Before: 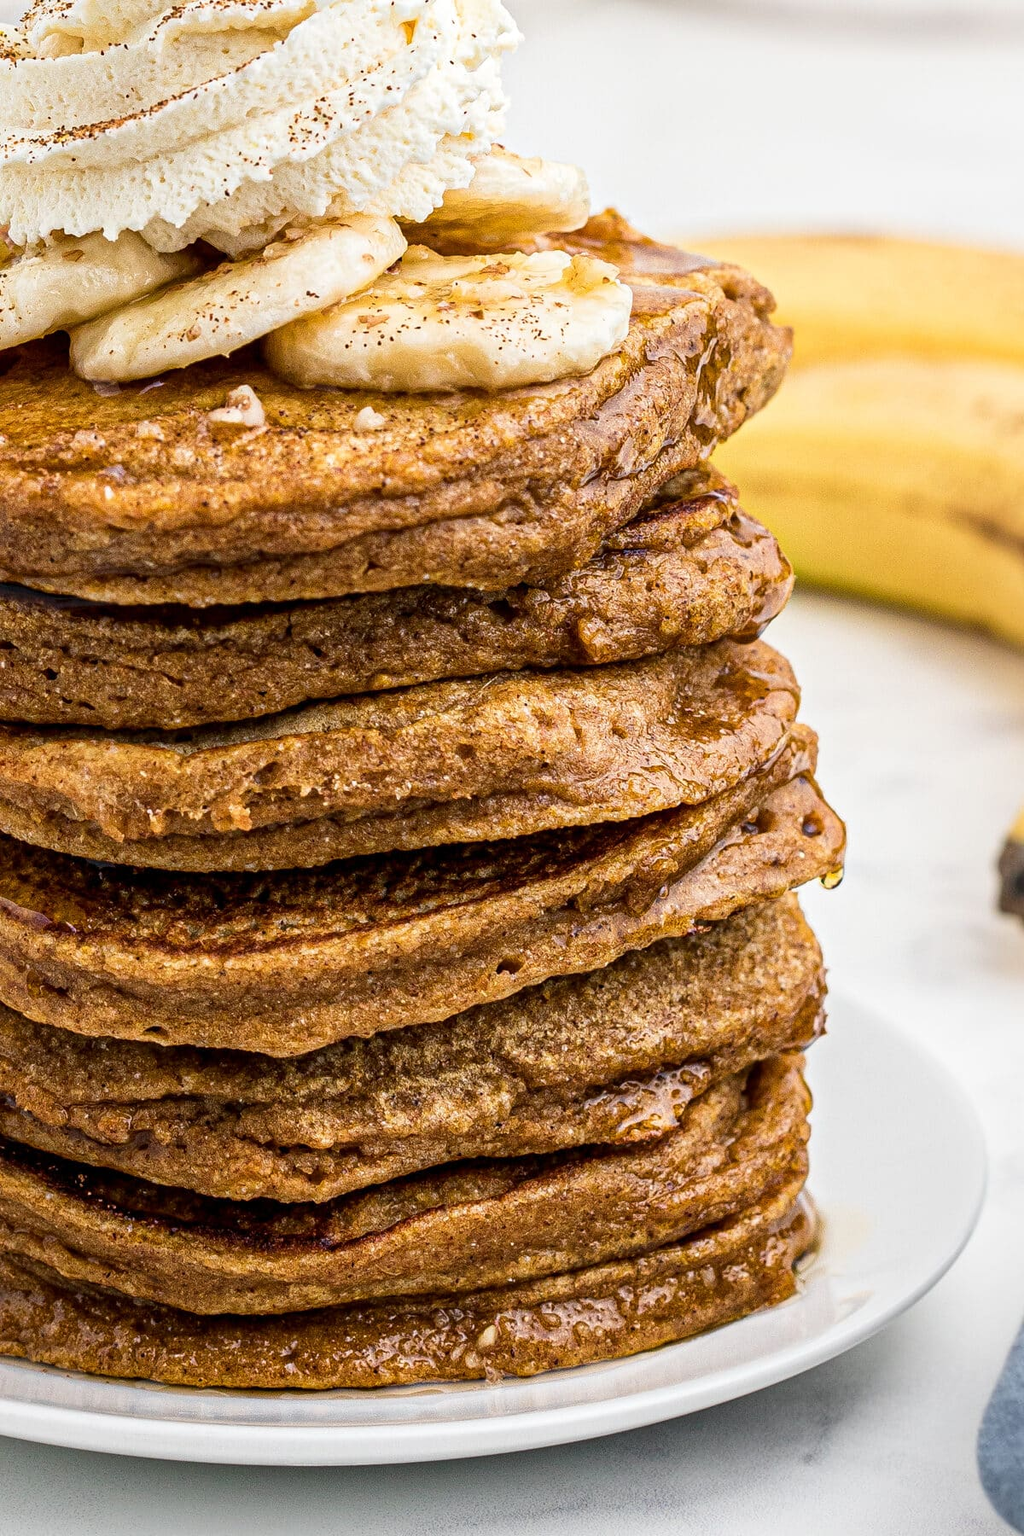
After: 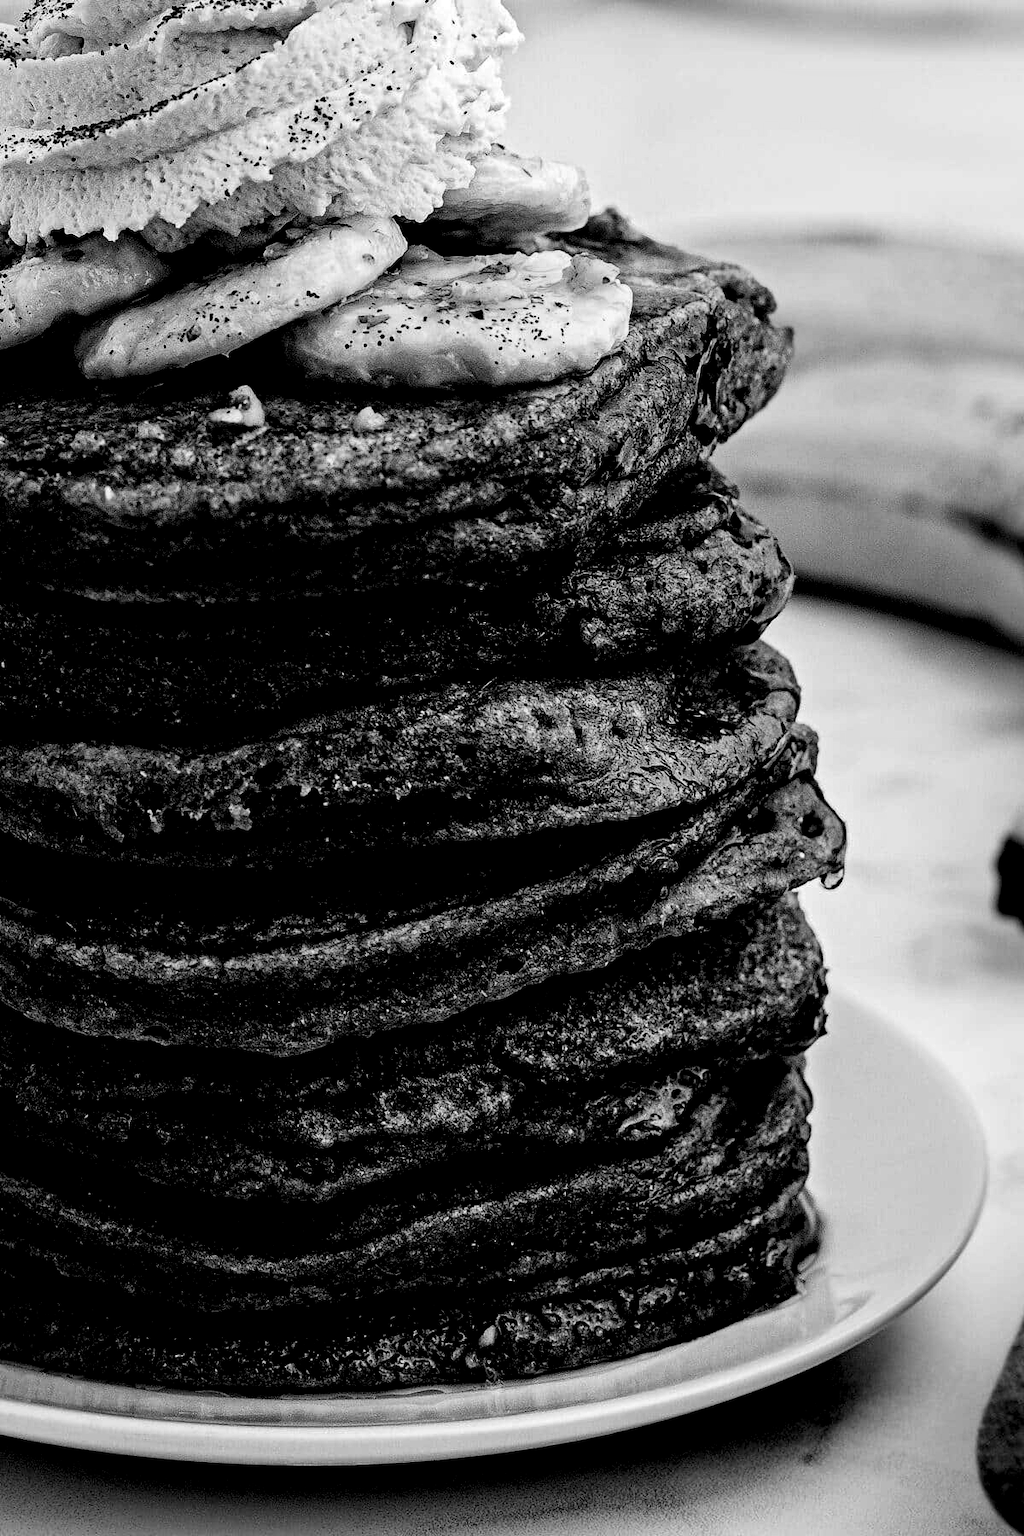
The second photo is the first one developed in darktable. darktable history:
color correction: highlights a* 0.816, highlights b* 2.78, saturation 1.1
monochrome: on, module defaults
levels: levels [0.514, 0.759, 1]
